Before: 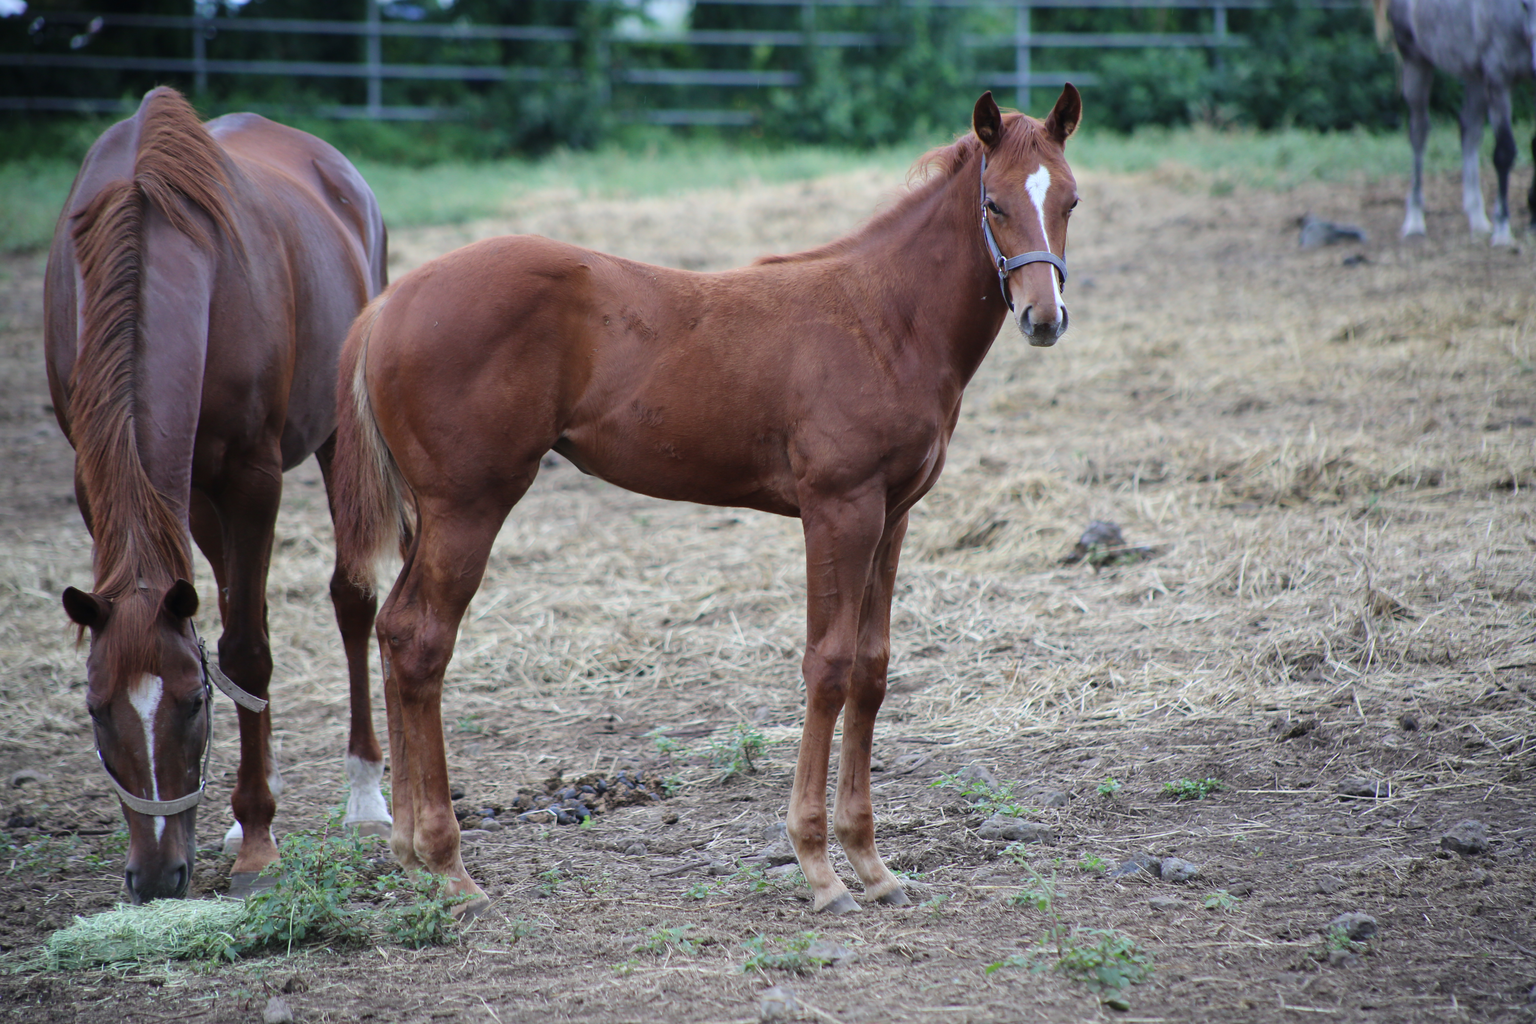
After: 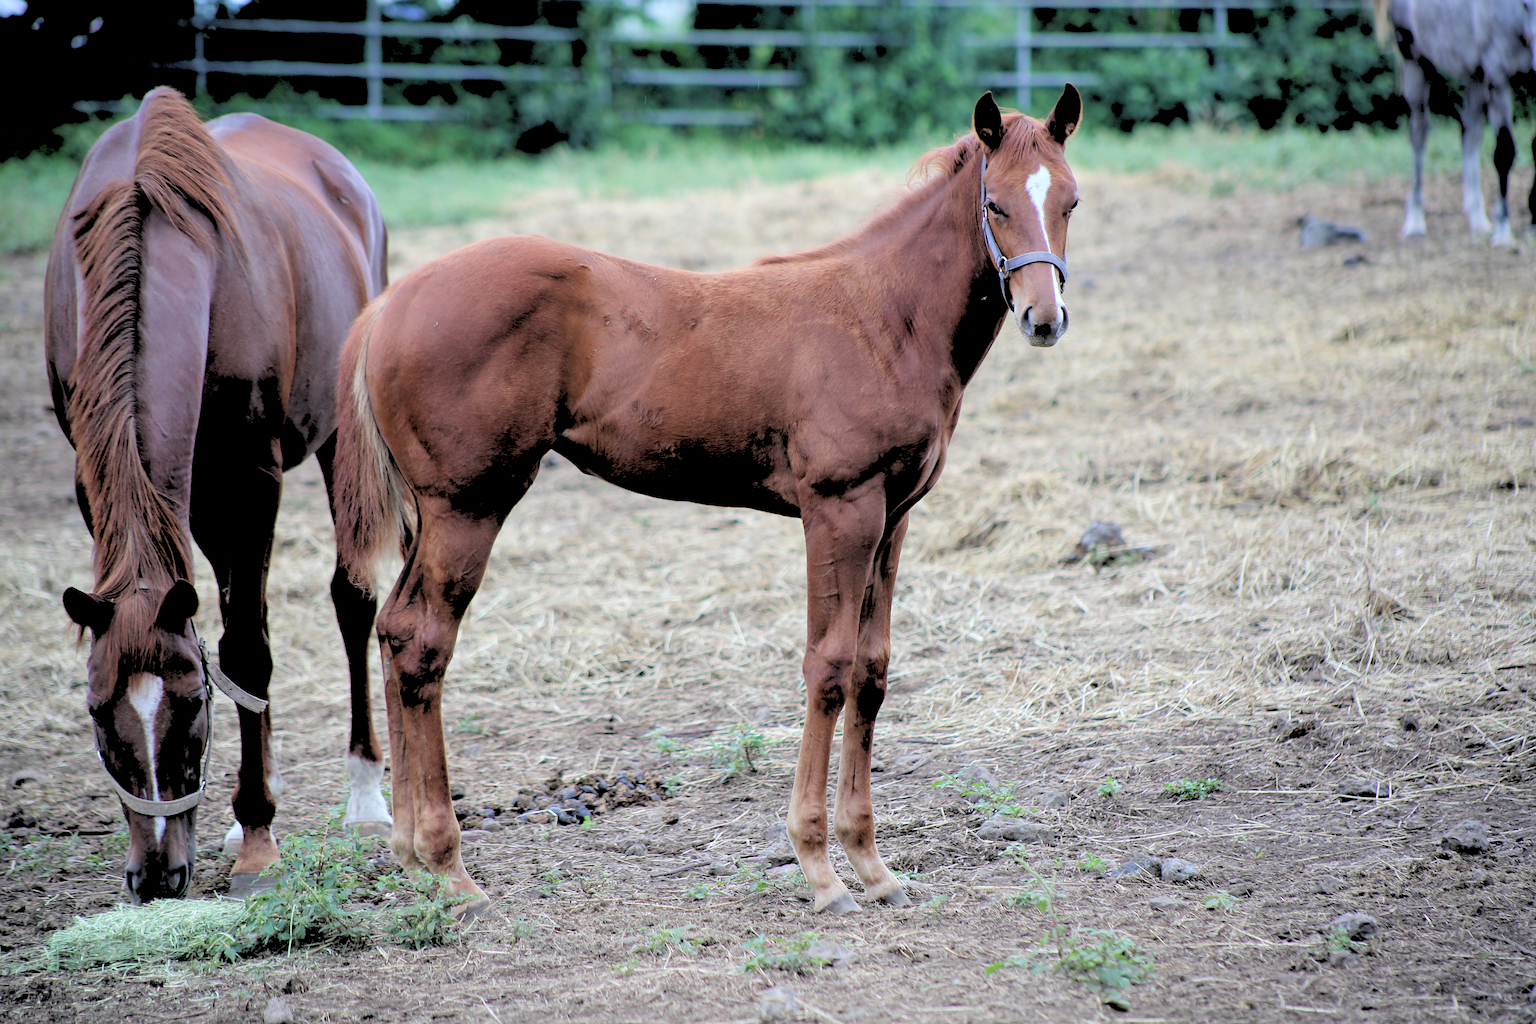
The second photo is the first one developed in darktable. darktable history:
sharpen: on, module defaults
local contrast: highlights 100%, shadows 100%, detail 120%, midtone range 0.2
rgb levels: levels [[0.027, 0.429, 0.996], [0, 0.5, 1], [0, 0.5, 1]]
